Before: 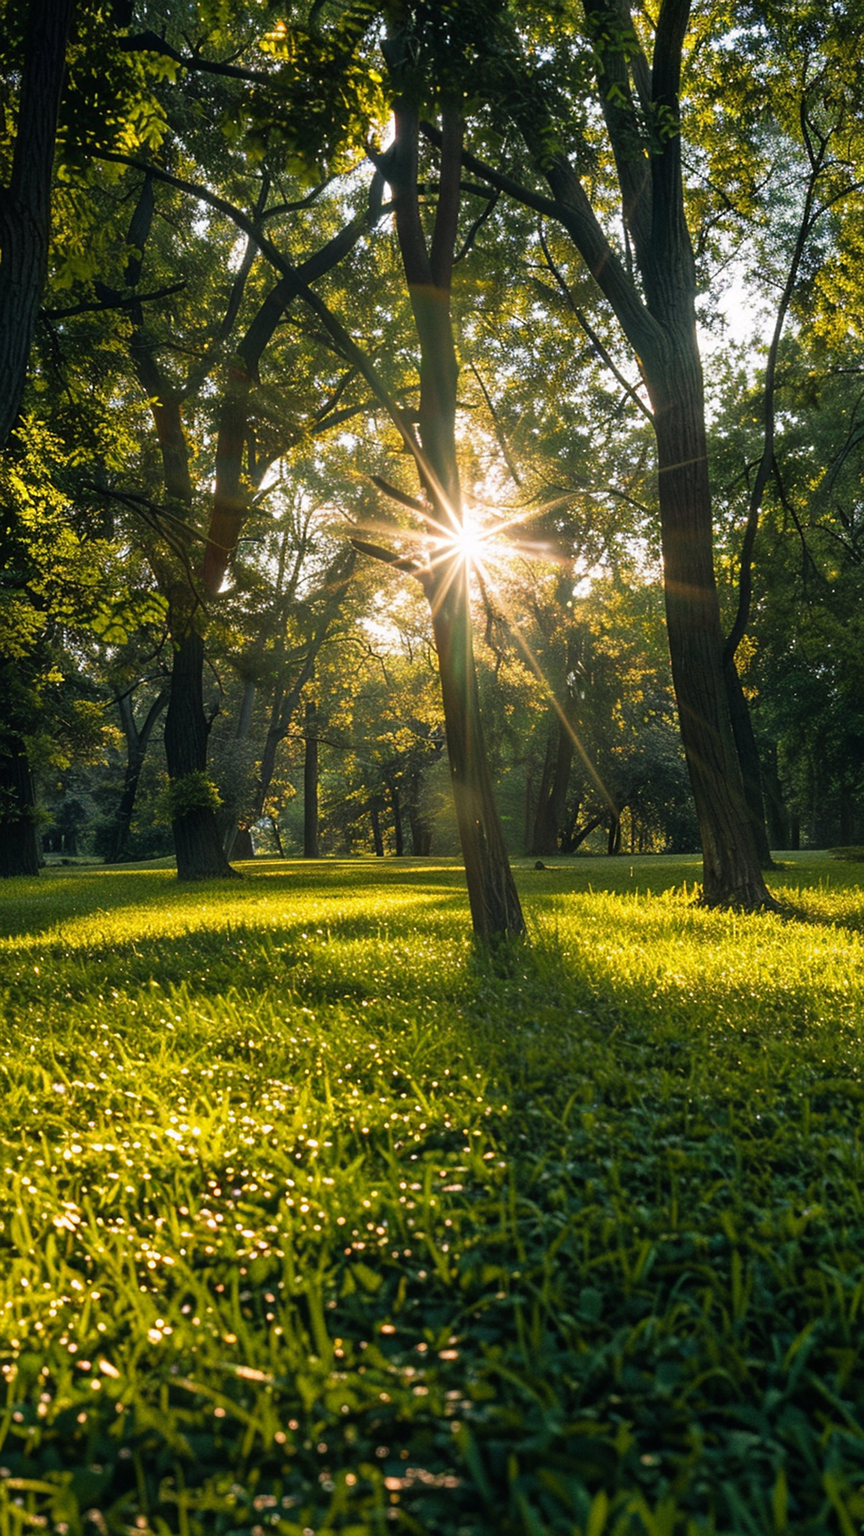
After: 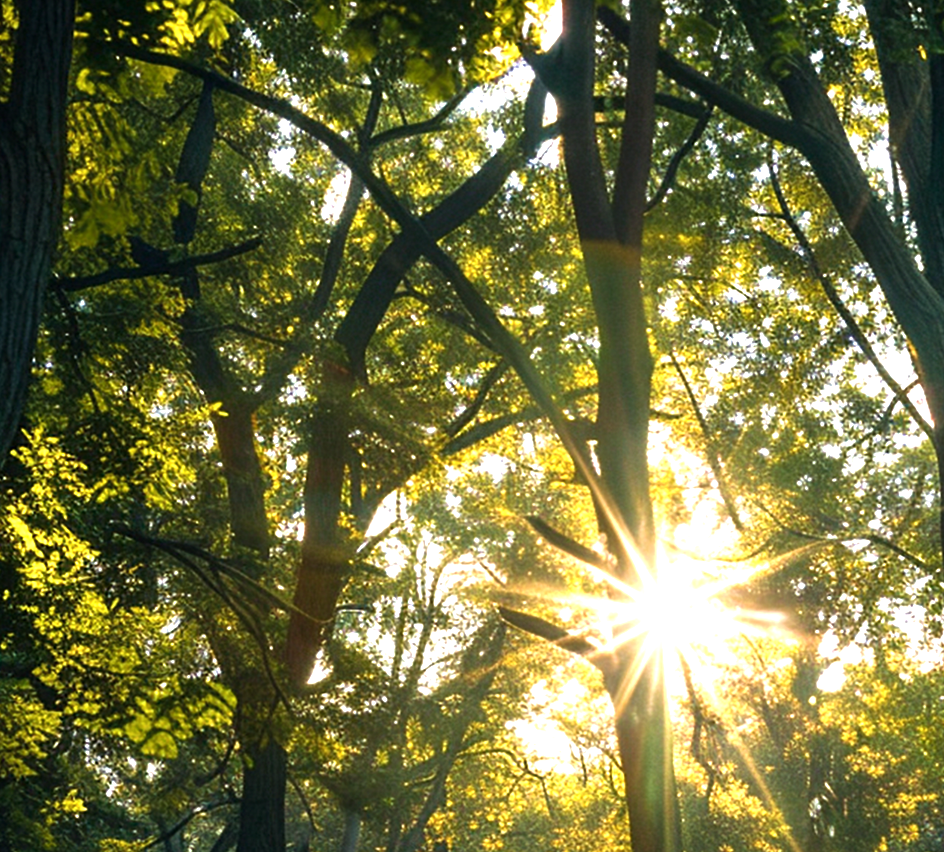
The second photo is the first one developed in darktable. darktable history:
color balance rgb: perceptual saturation grading › global saturation 14.823%, perceptual brilliance grading › global brilliance 30.547%, global vibrance 20%
tone equalizer: on, module defaults
velvia: on, module defaults
contrast brightness saturation: contrast 0.055, brightness -0.013, saturation -0.218
crop: left 0.511%, top 7.632%, right 23.432%, bottom 53.769%
